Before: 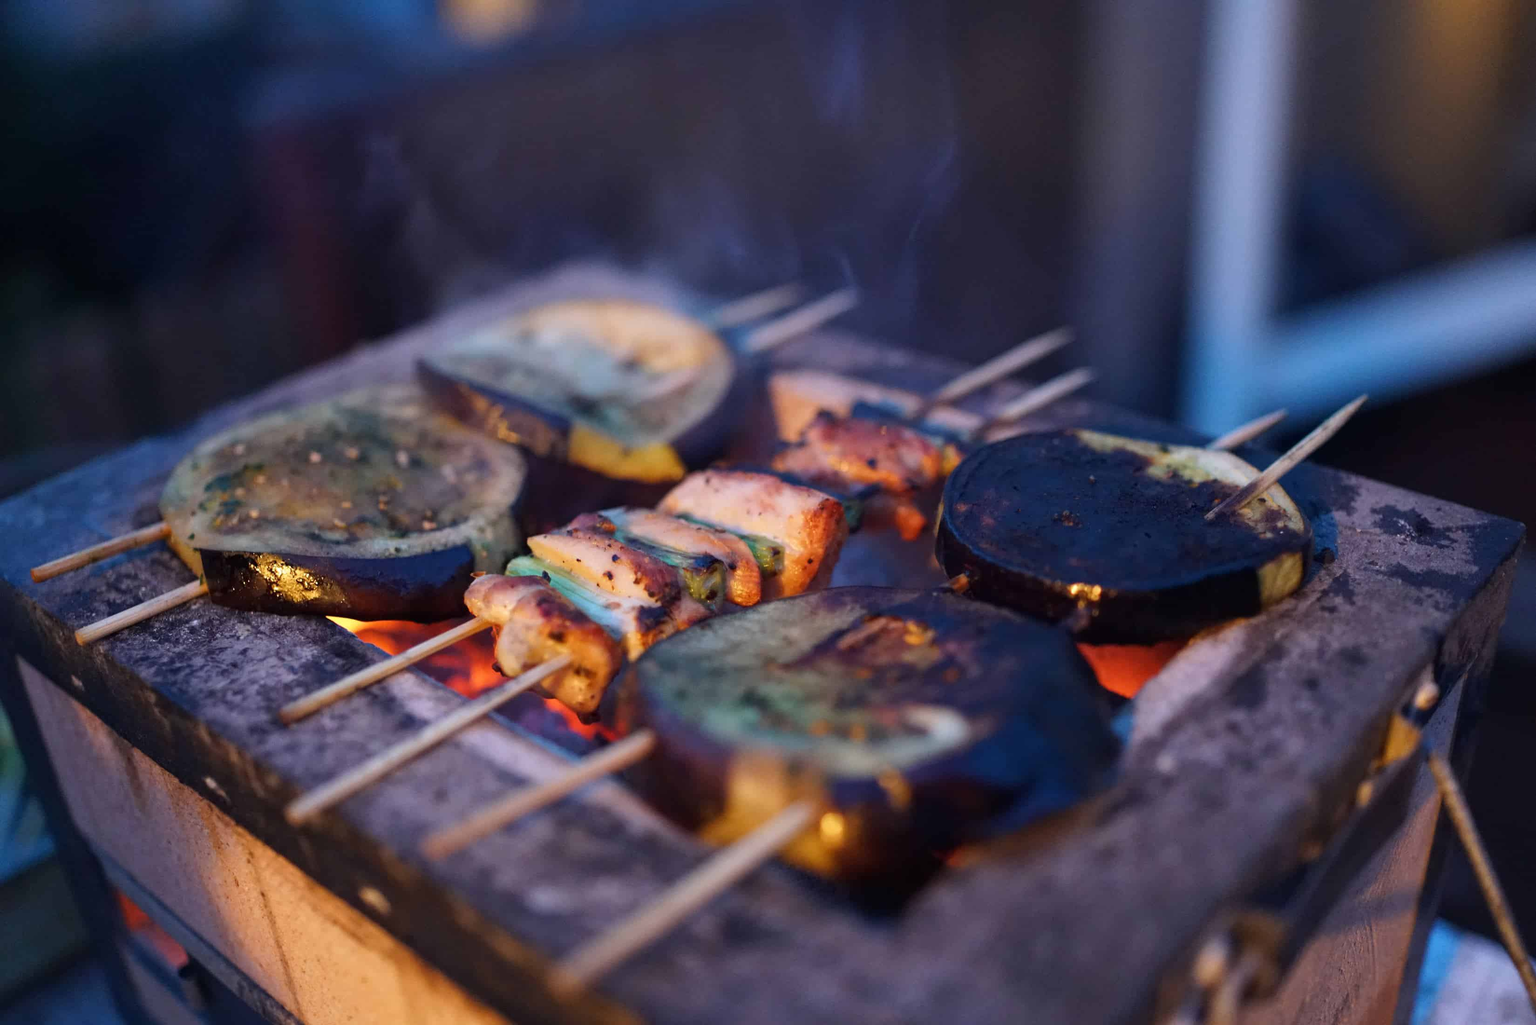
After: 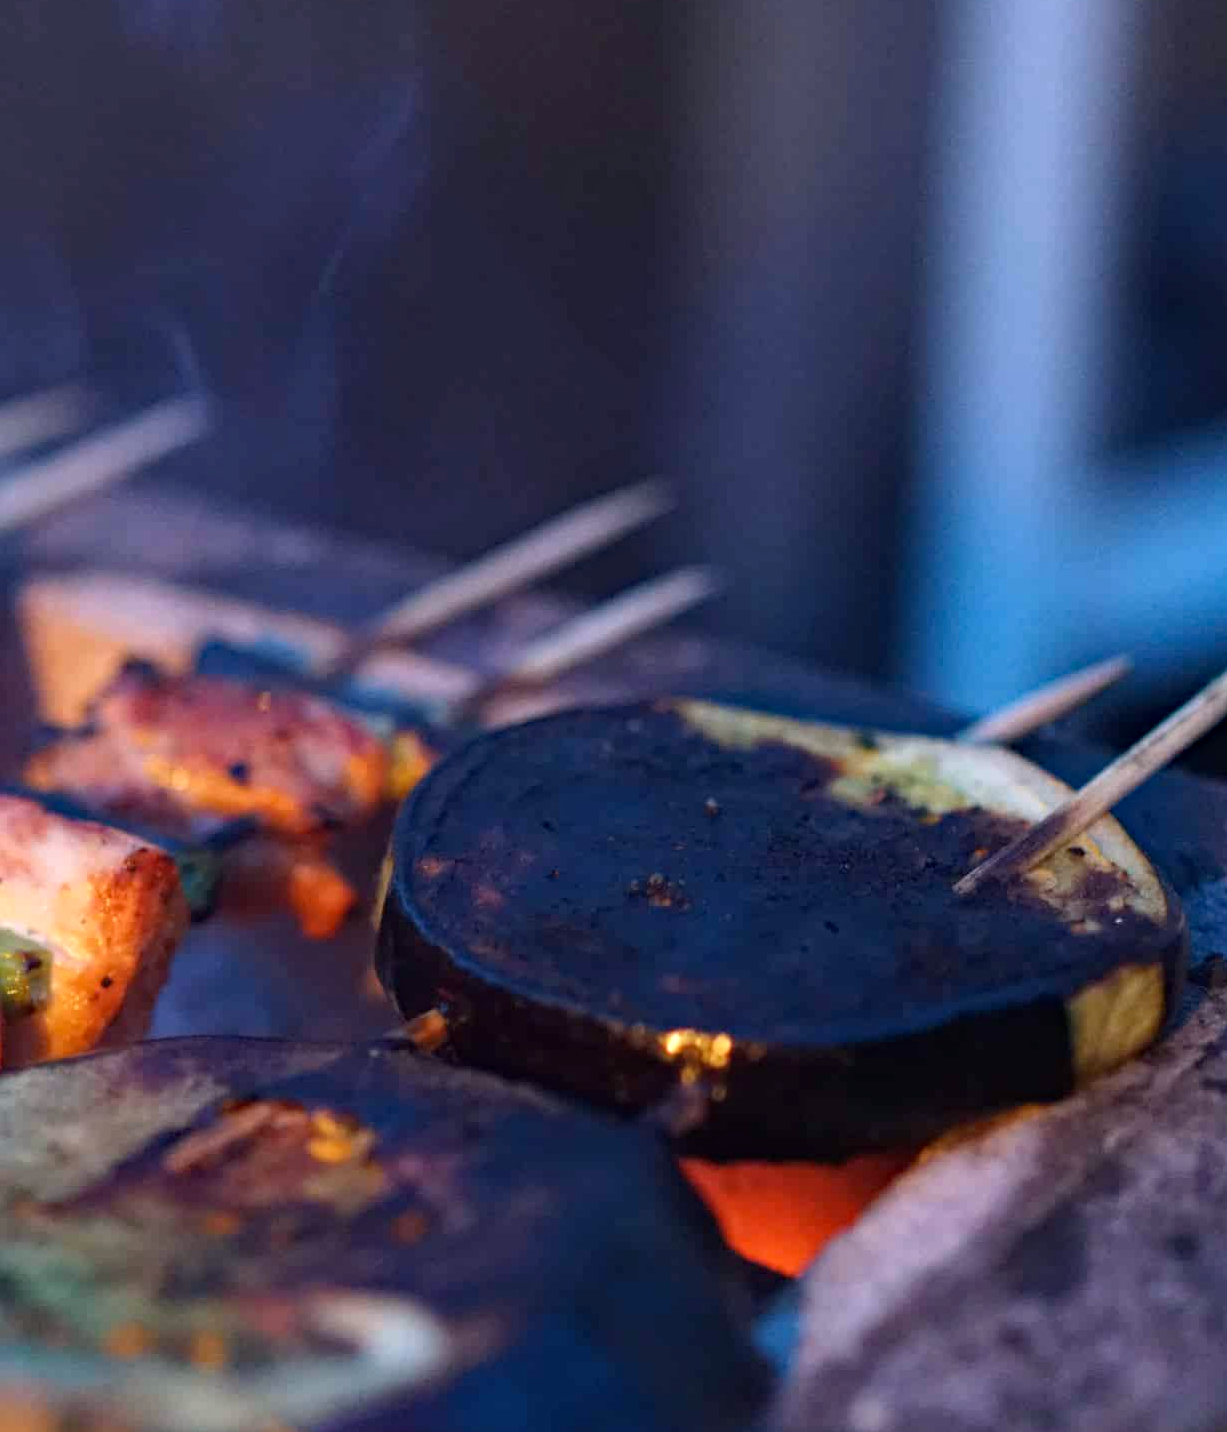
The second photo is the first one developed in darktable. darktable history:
crop and rotate: left 49.543%, top 10.111%, right 13.225%, bottom 24.789%
haze removal: adaptive false
exposure: black level correction 0, exposure 0.301 EV, compensate exposure bias true, compensate highlight preservation false
